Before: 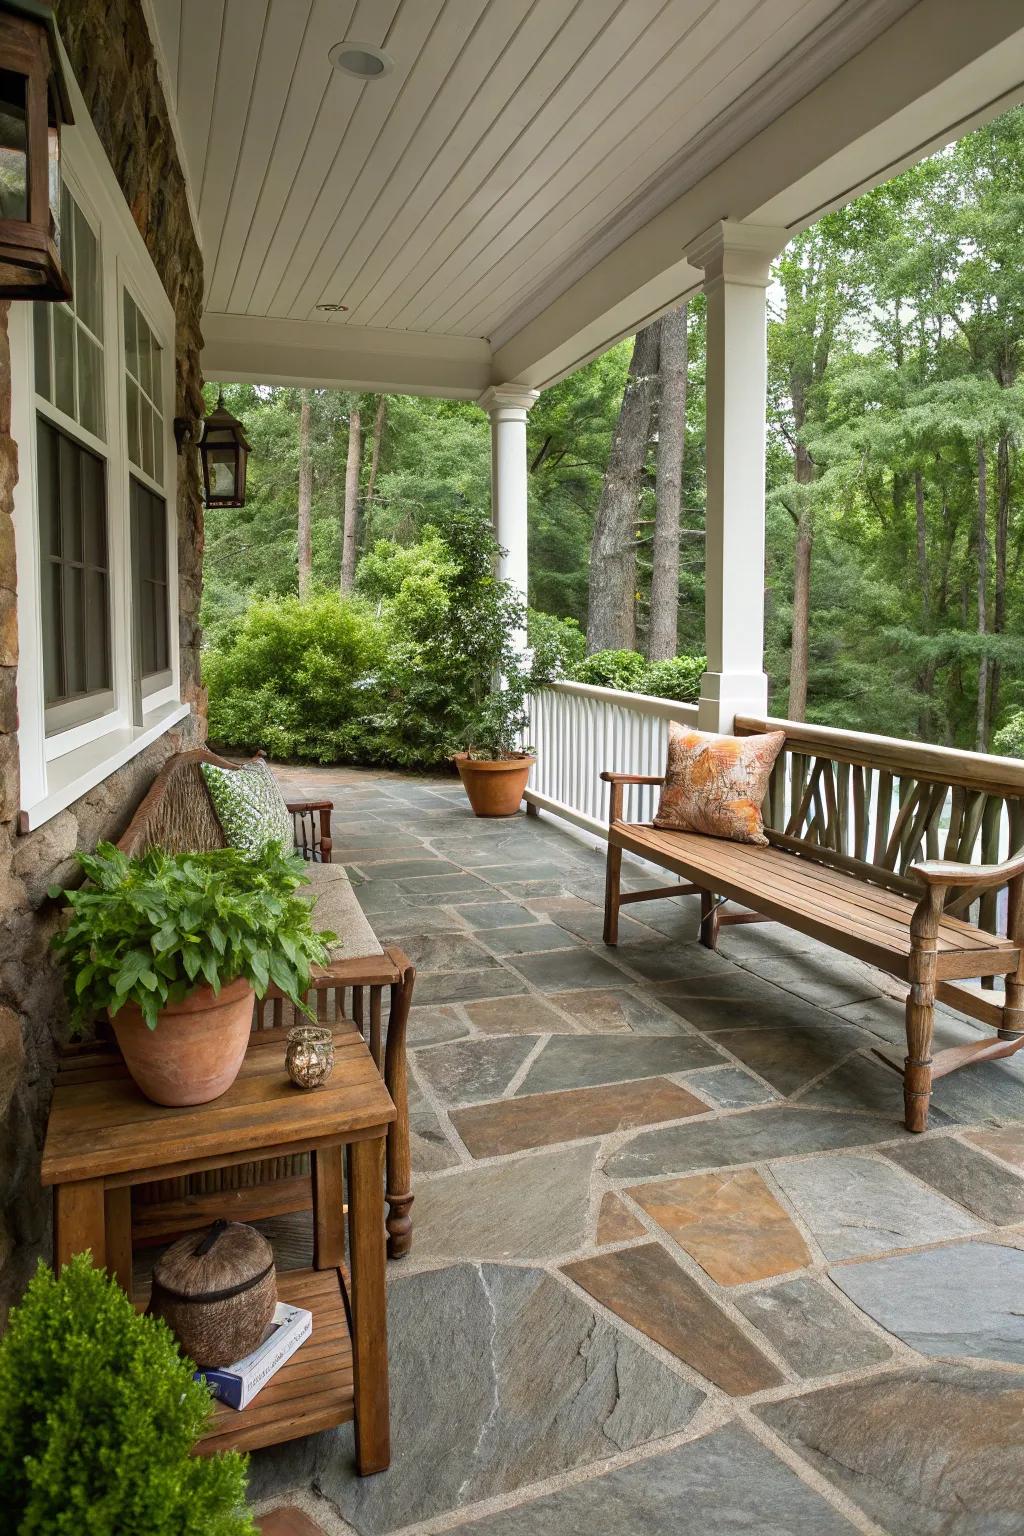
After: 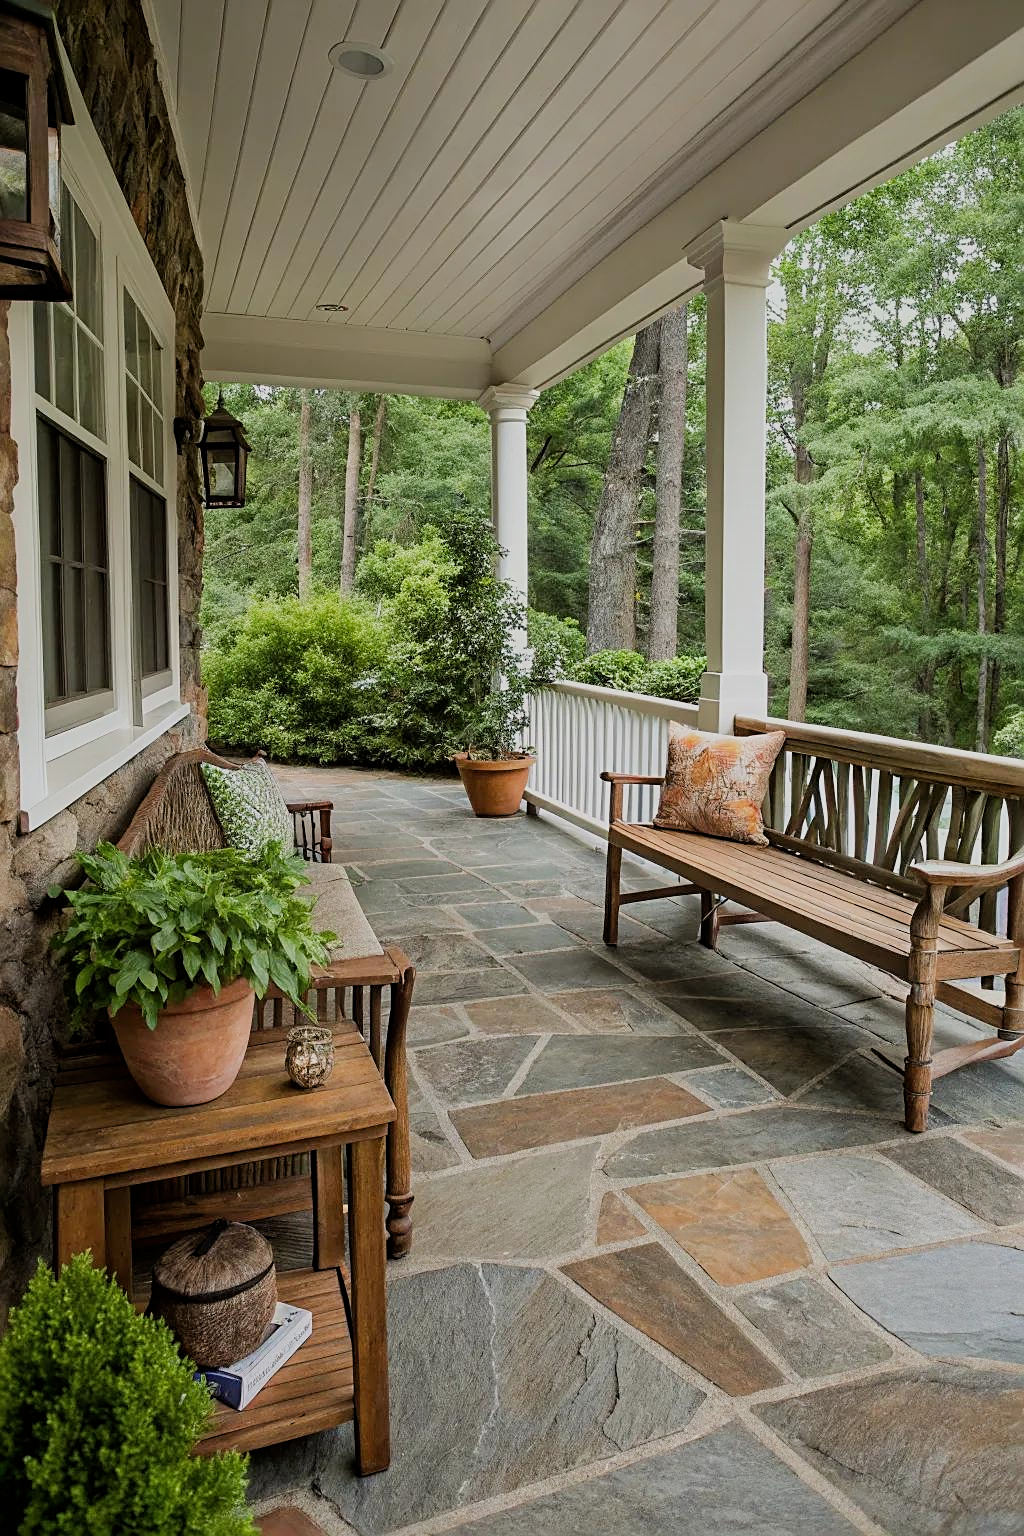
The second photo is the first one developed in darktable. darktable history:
sharpen: on, module defaults
filmic rgb: black relative exposure -7.65 EV, white relative exposure 4.56 EV, threshold 2.94 EV, hardness 3.61, enable highlight reconstruction true
